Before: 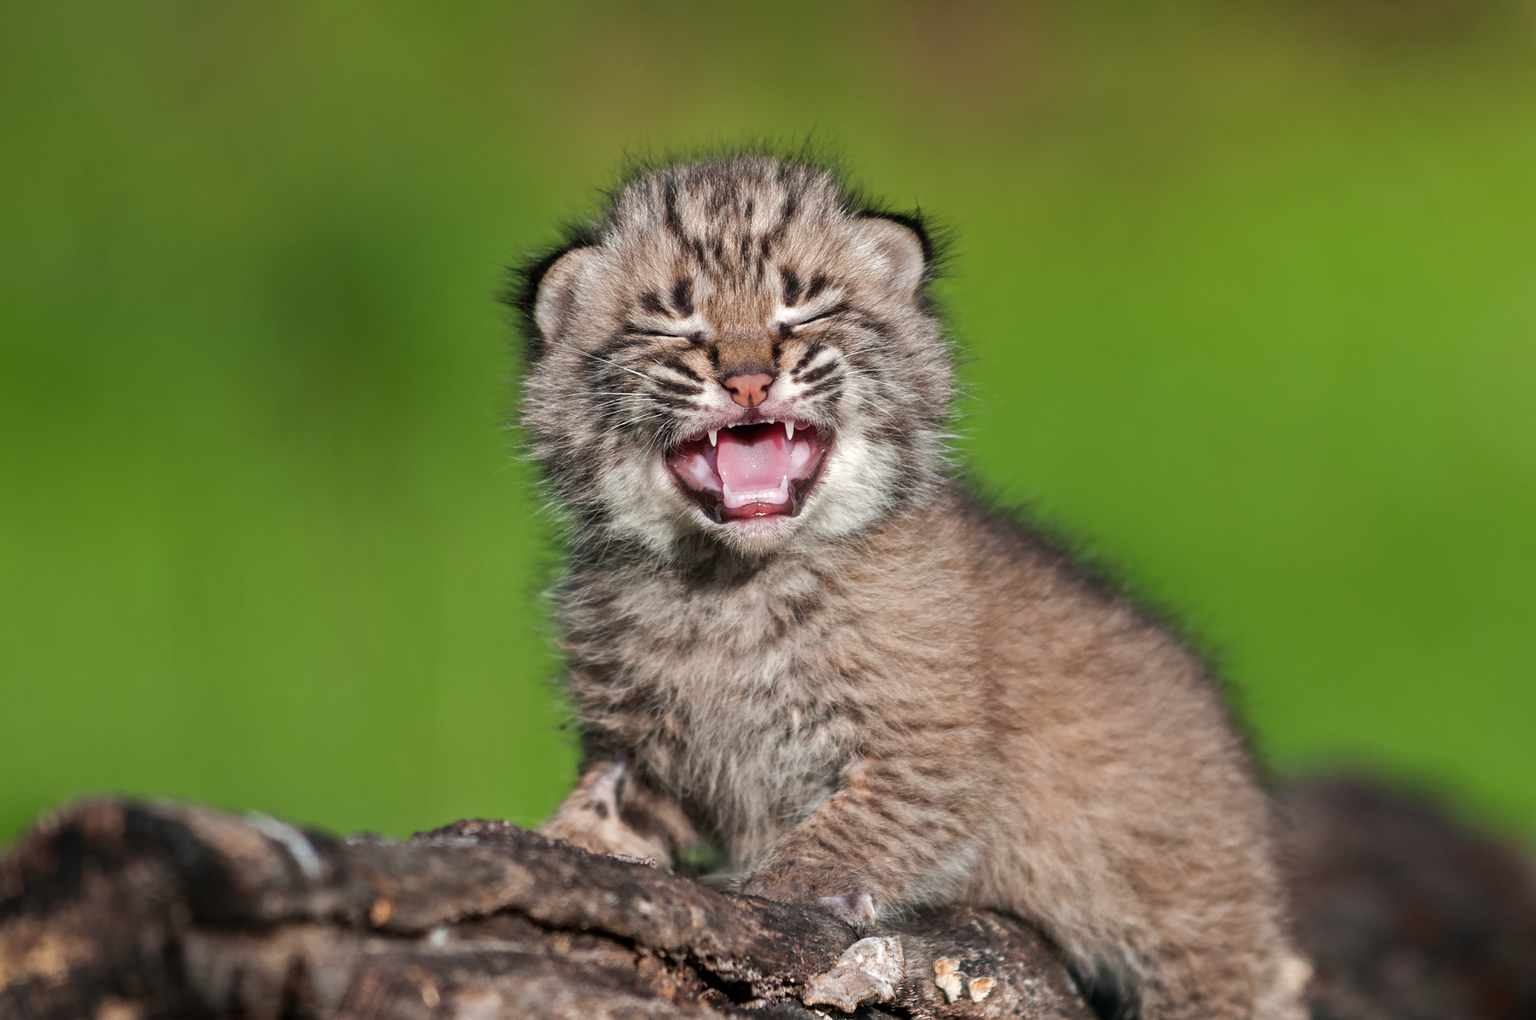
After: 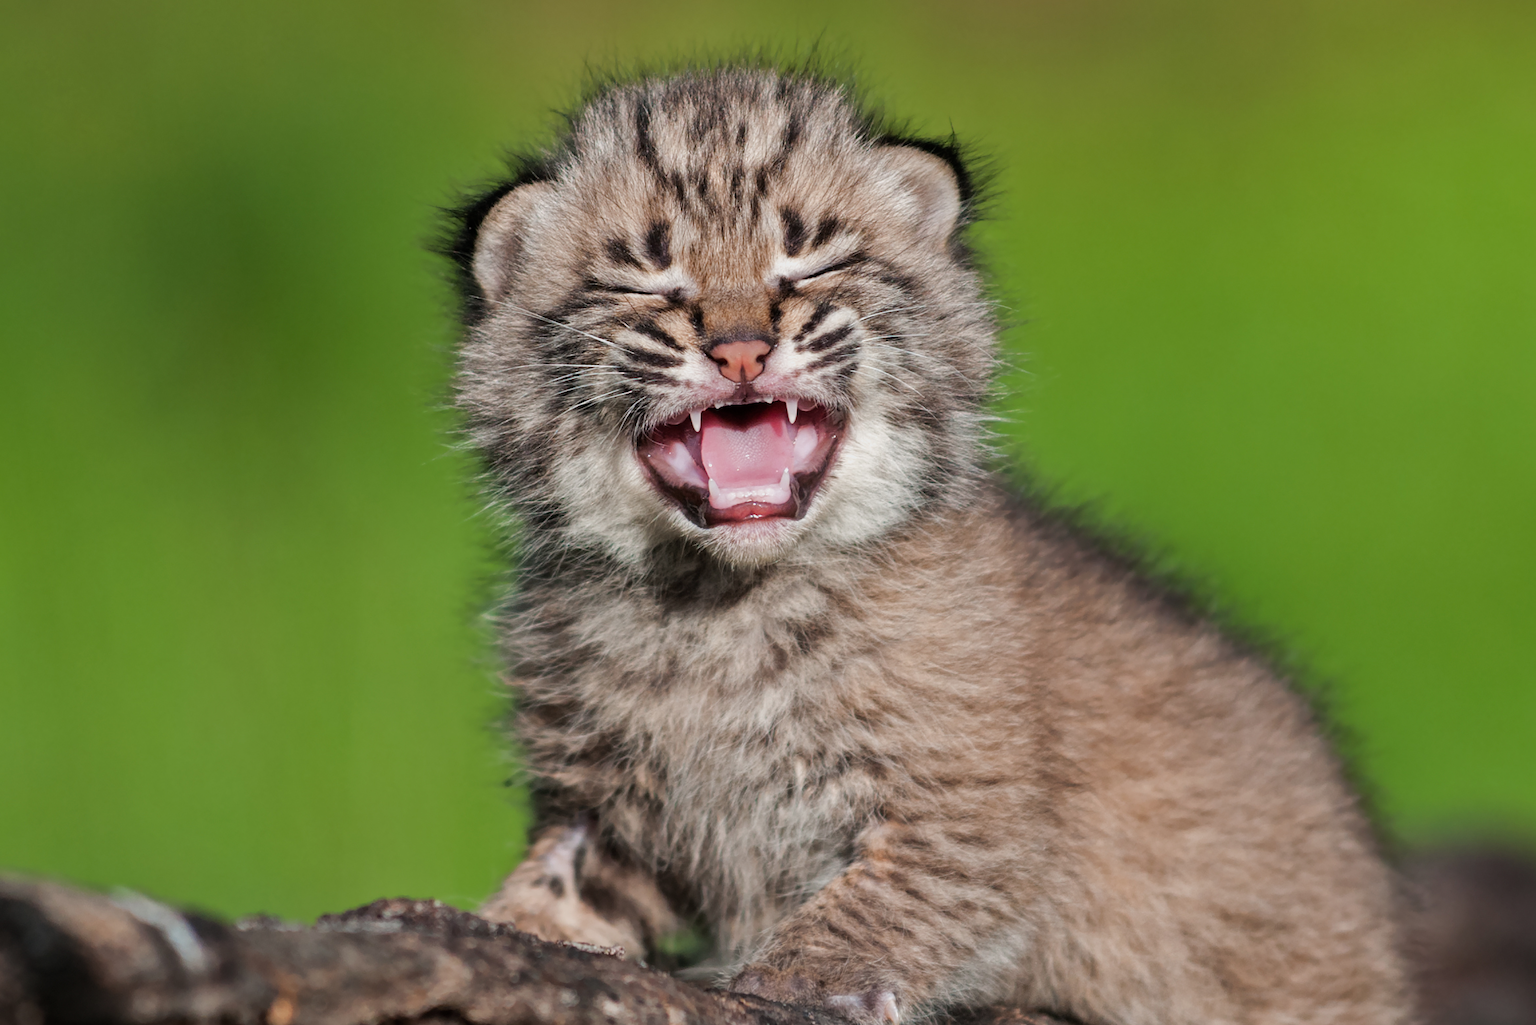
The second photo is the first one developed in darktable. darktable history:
crop and rotate: left 10.256%, top 10.008%, right 9.828%, bottom 9.661%
filmic rgb: black relative exposure -11.34 EV, white relative exposure 3.25 EV, hardness 6.7
